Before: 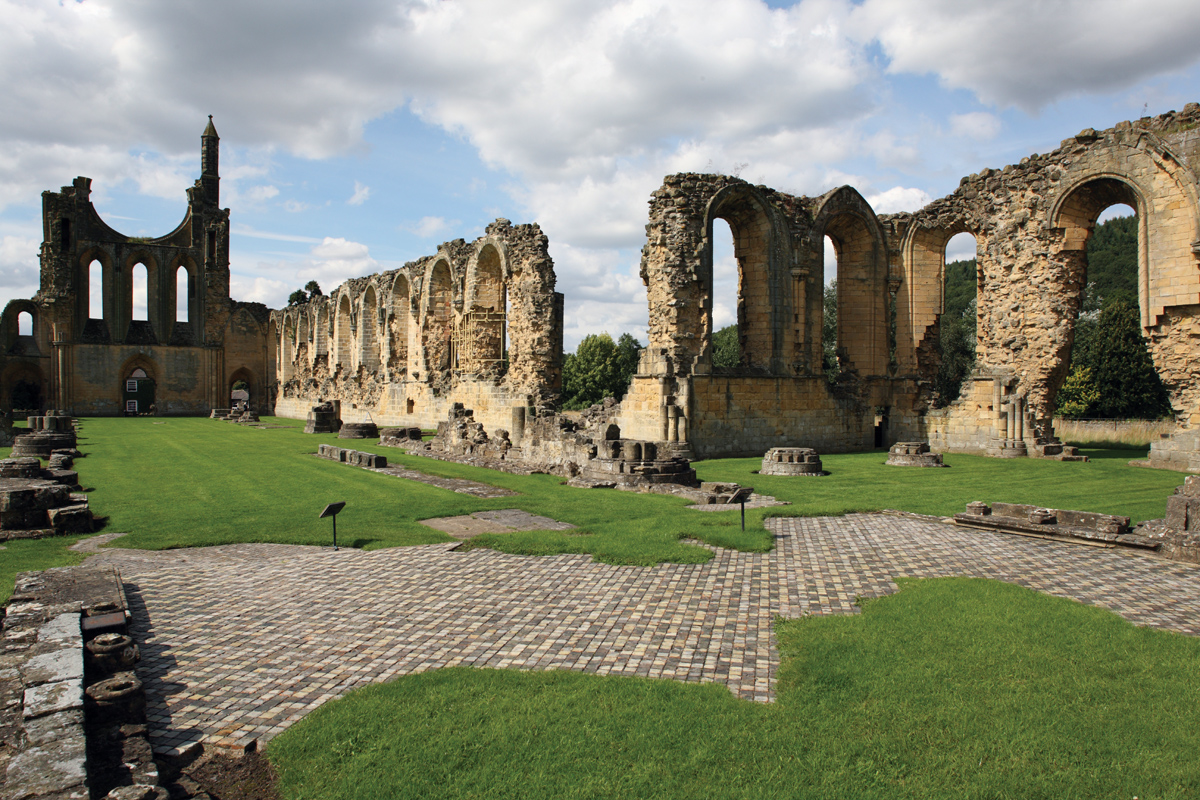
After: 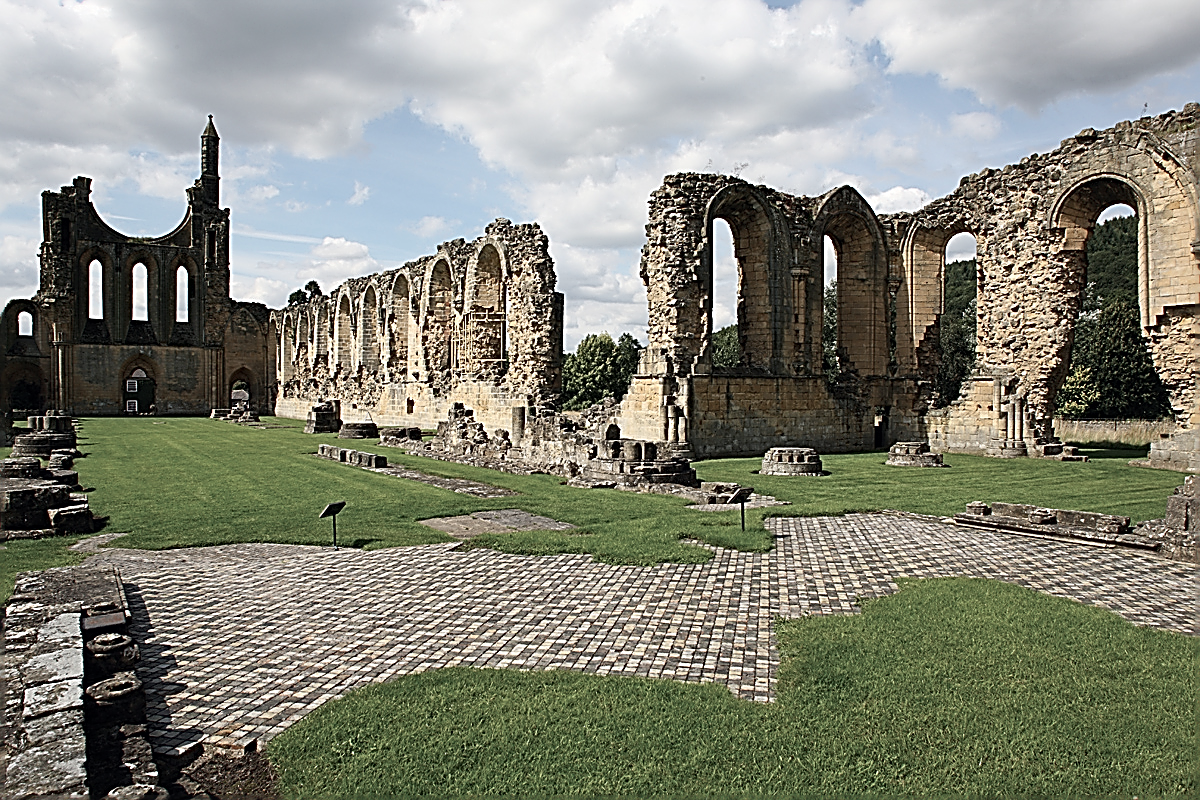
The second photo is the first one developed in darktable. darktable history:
sharpen: amount 1.99
contrast brightness saturation: contrast 0.103, saturation -0.298
